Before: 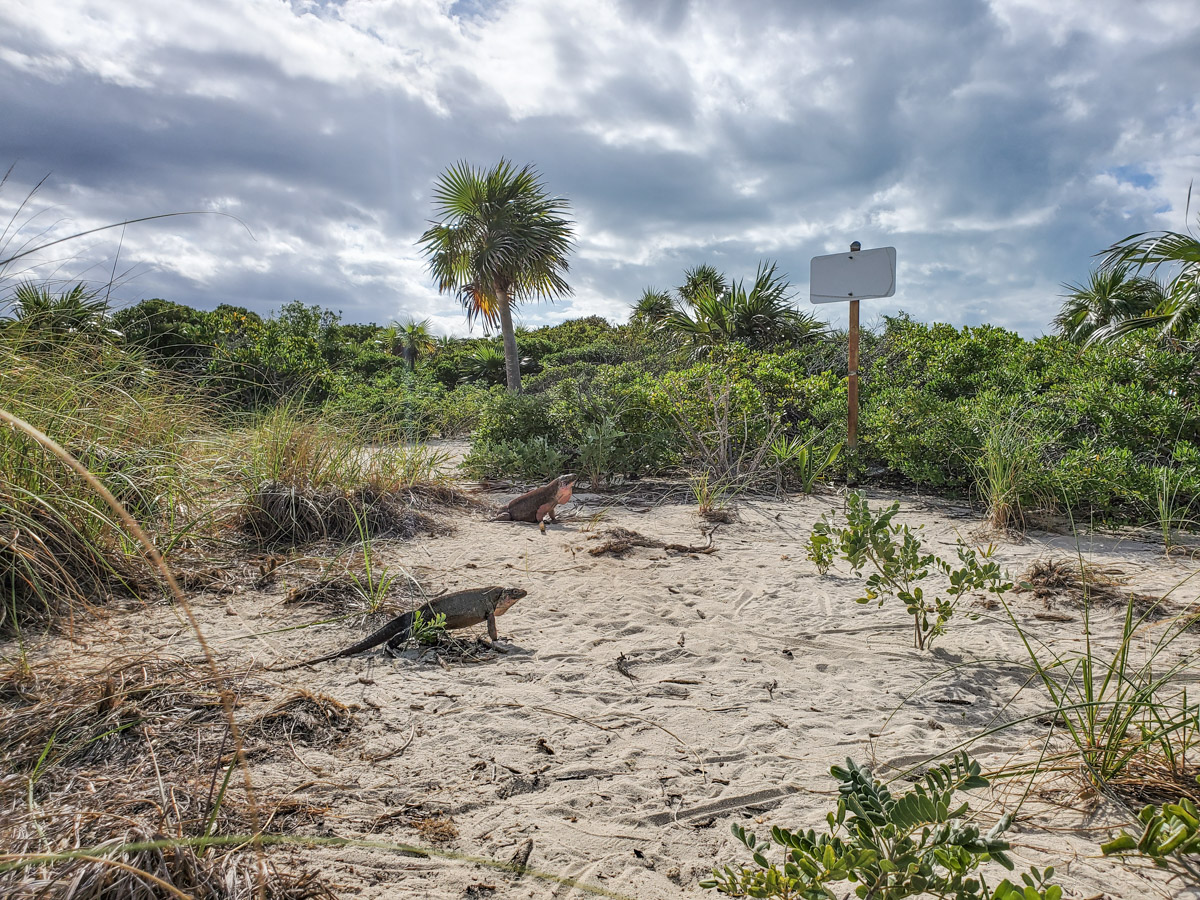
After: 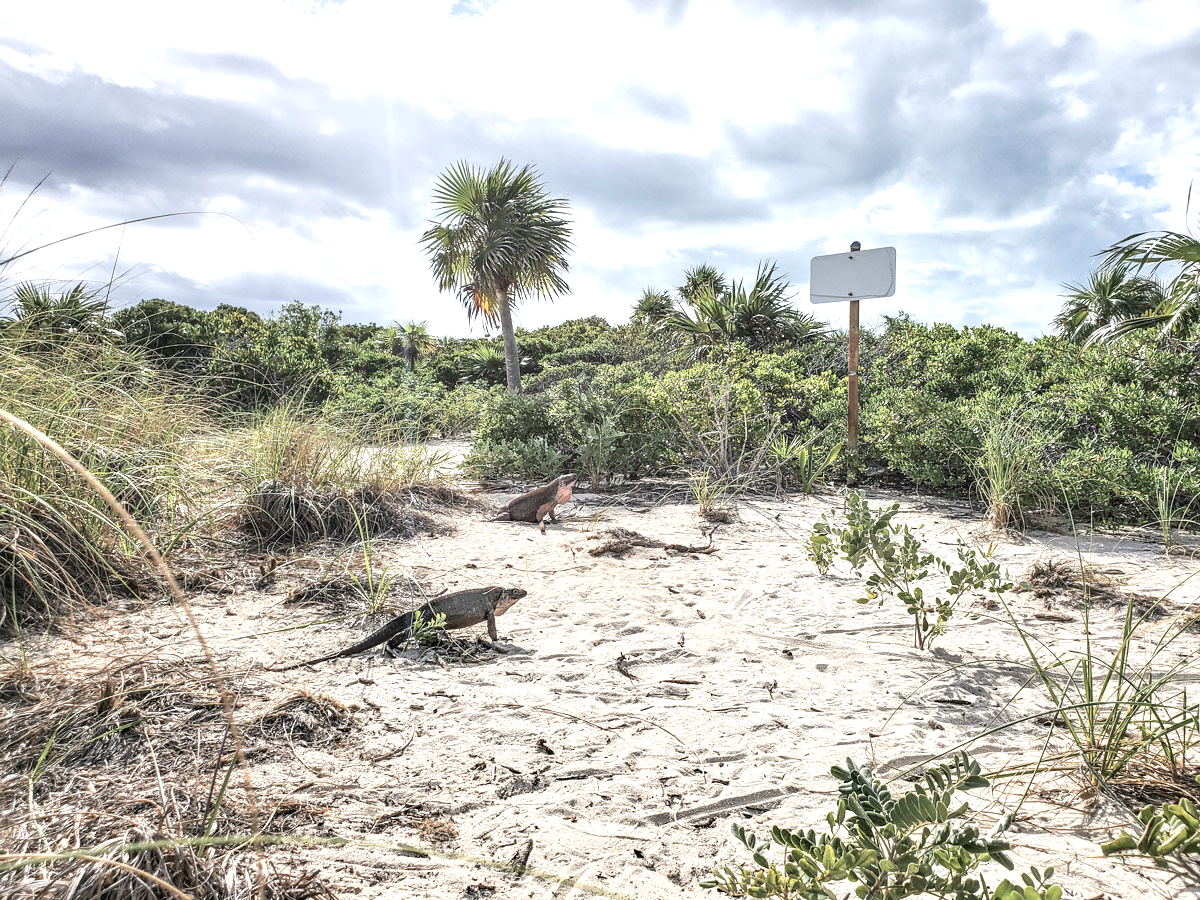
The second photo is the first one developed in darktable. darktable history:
exposure: black level correction 0, exposure 1 EV, compensate exposure bias true, compensate highlight preservation false
contrast brightness saturation: contrast 0.1, saturation -0.36
